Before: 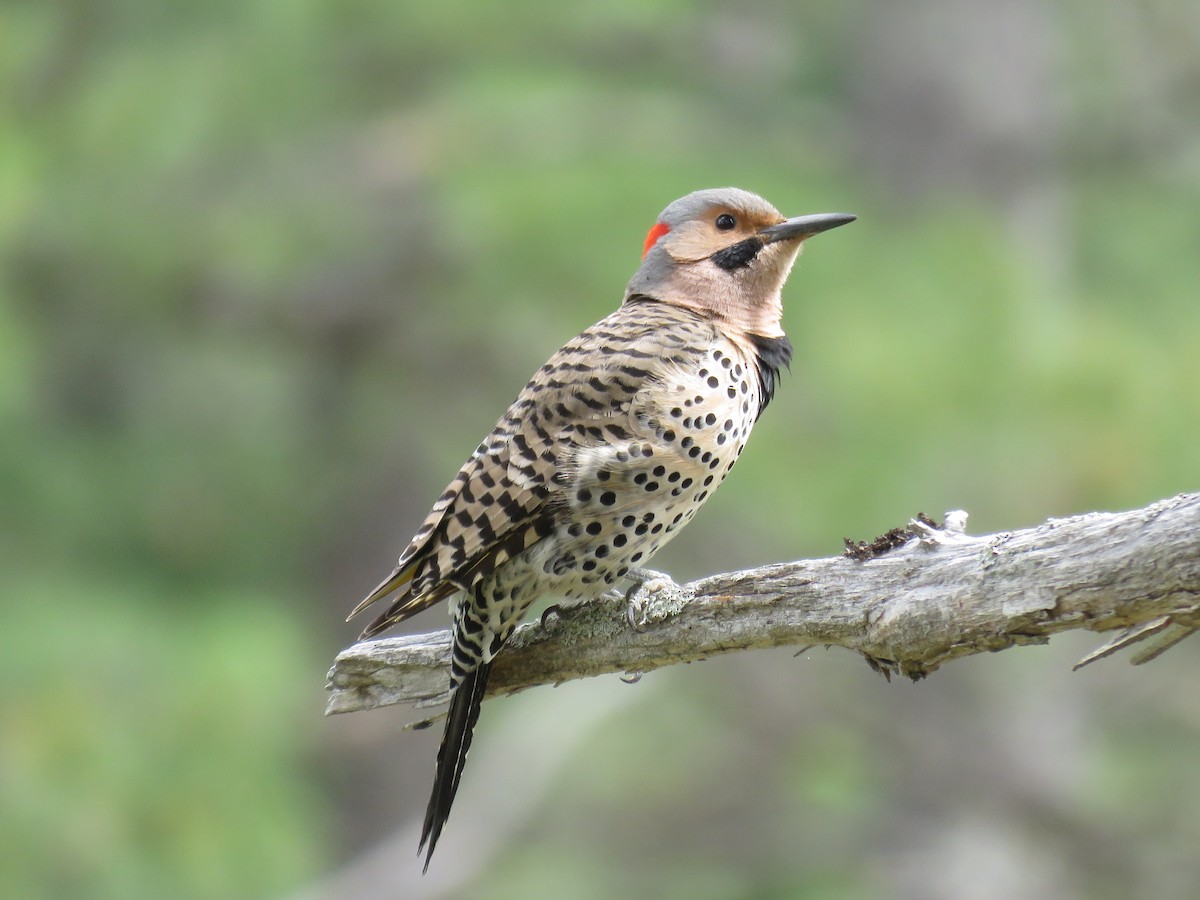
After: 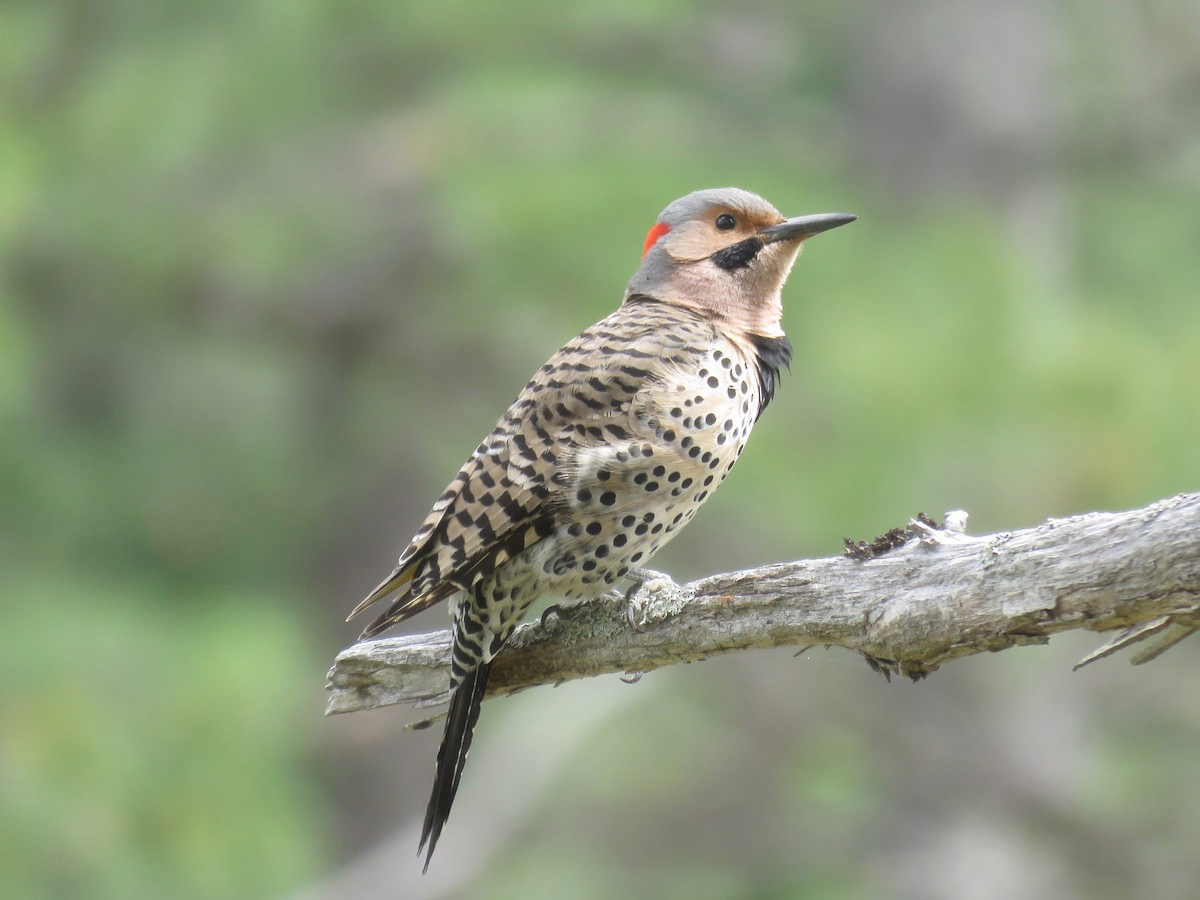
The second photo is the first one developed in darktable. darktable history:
exposure: compensate highlight preservation false
haze removal: strength -0.094, adaptive false
